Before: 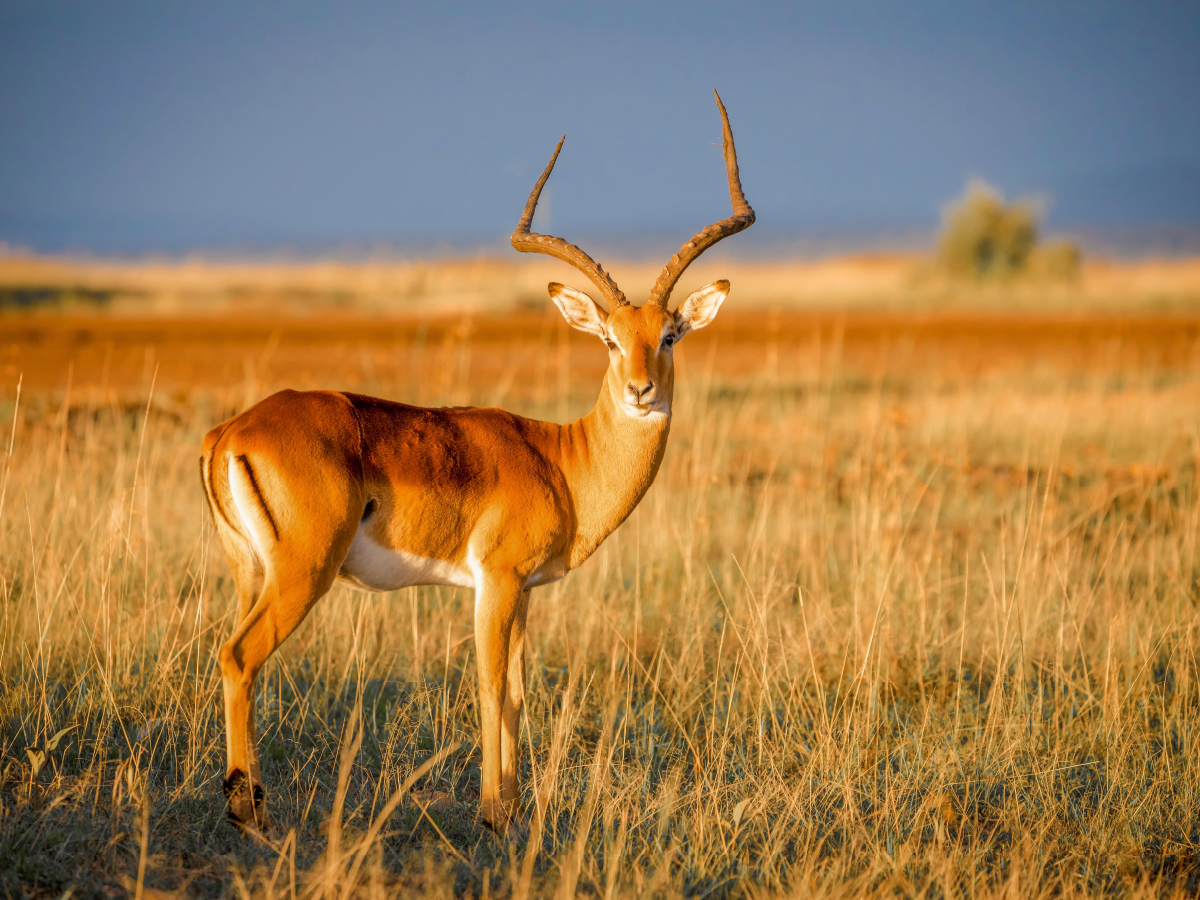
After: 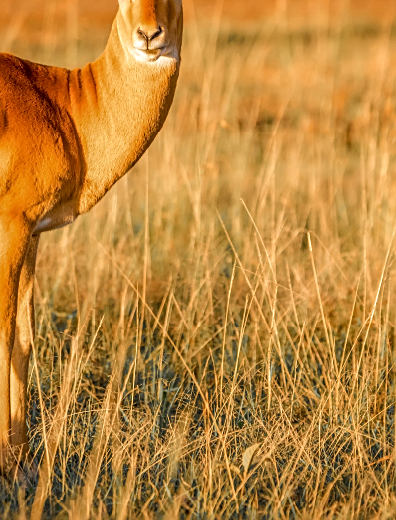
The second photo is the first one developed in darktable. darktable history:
crop: left 40.95%, top 39.446%, right 25.981%, bottom 2.715%
local contrast: on, module defaults
sharpen: amount 0.497
